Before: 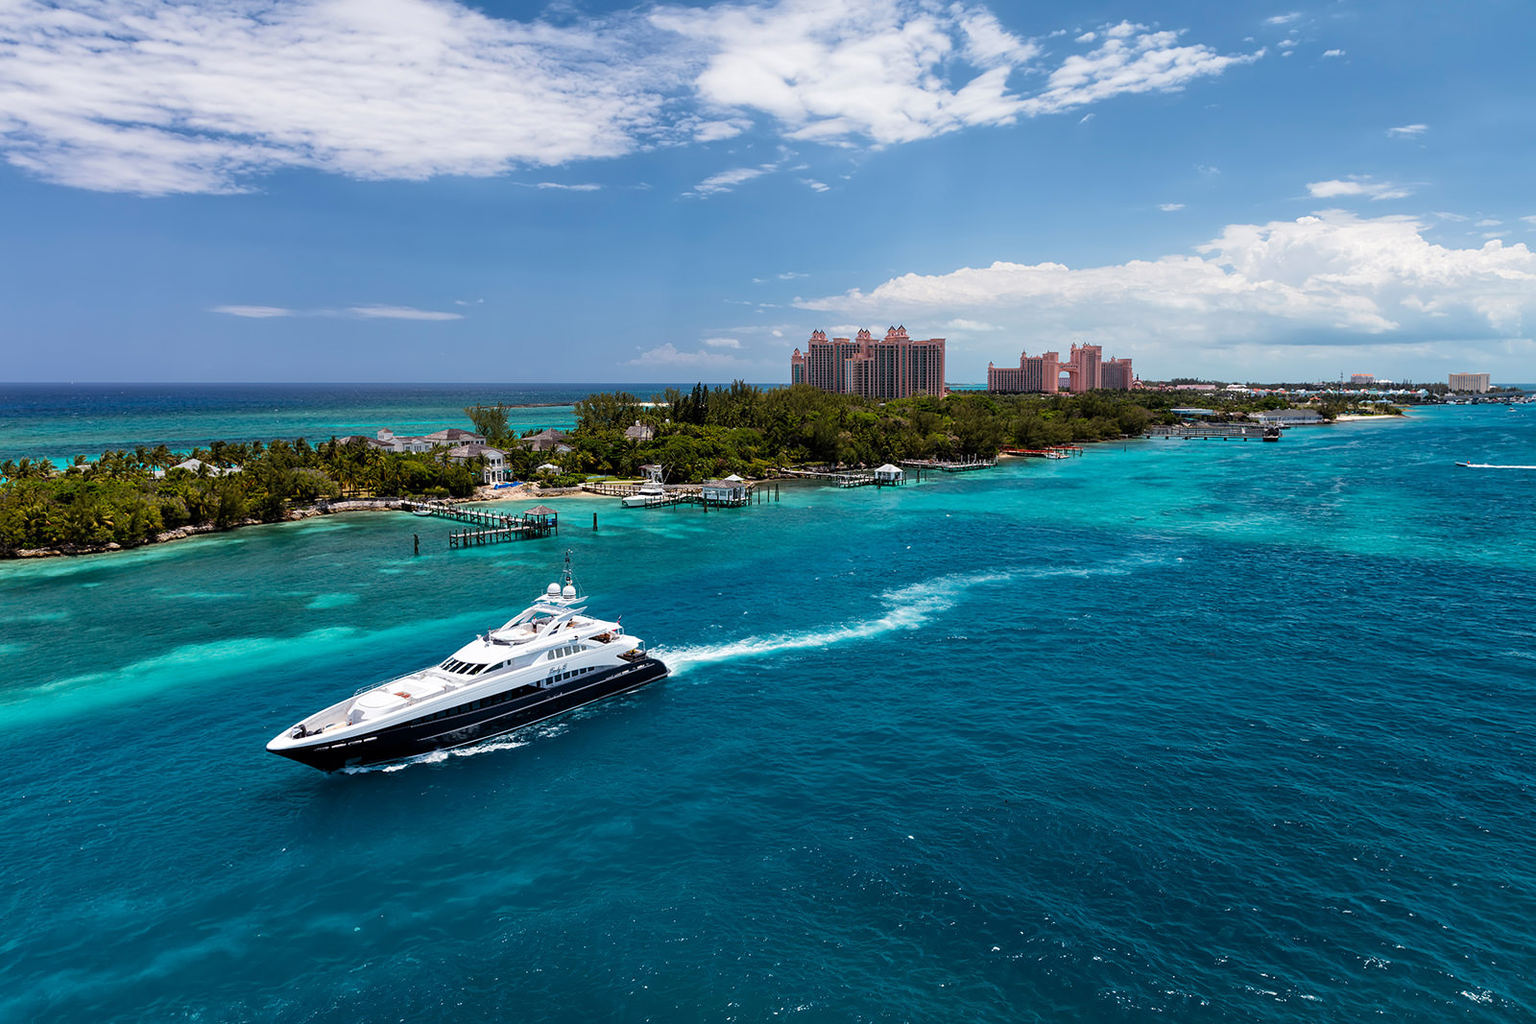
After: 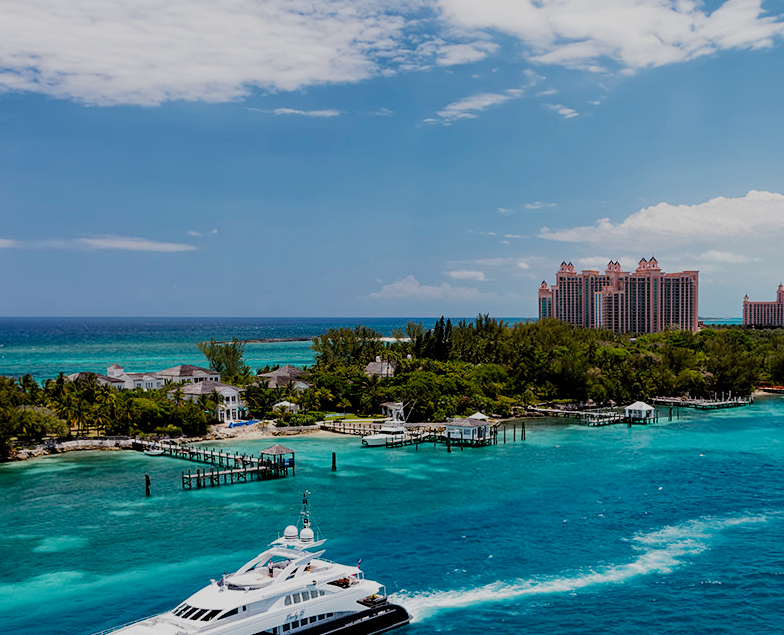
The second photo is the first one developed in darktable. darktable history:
haze removal: compatibility mode true, adaptive false
filmic rgb: black relative exposure -7.65 EV, white relative exposure 4.56 EV, threshold 5.96 EV, hardness 3.61, preserve chrominance no, color science v5 (2021), enable highlight reconstruction true
crop: left 17.892%, top 7.748%, right 33.049%, bottom 32.651%
